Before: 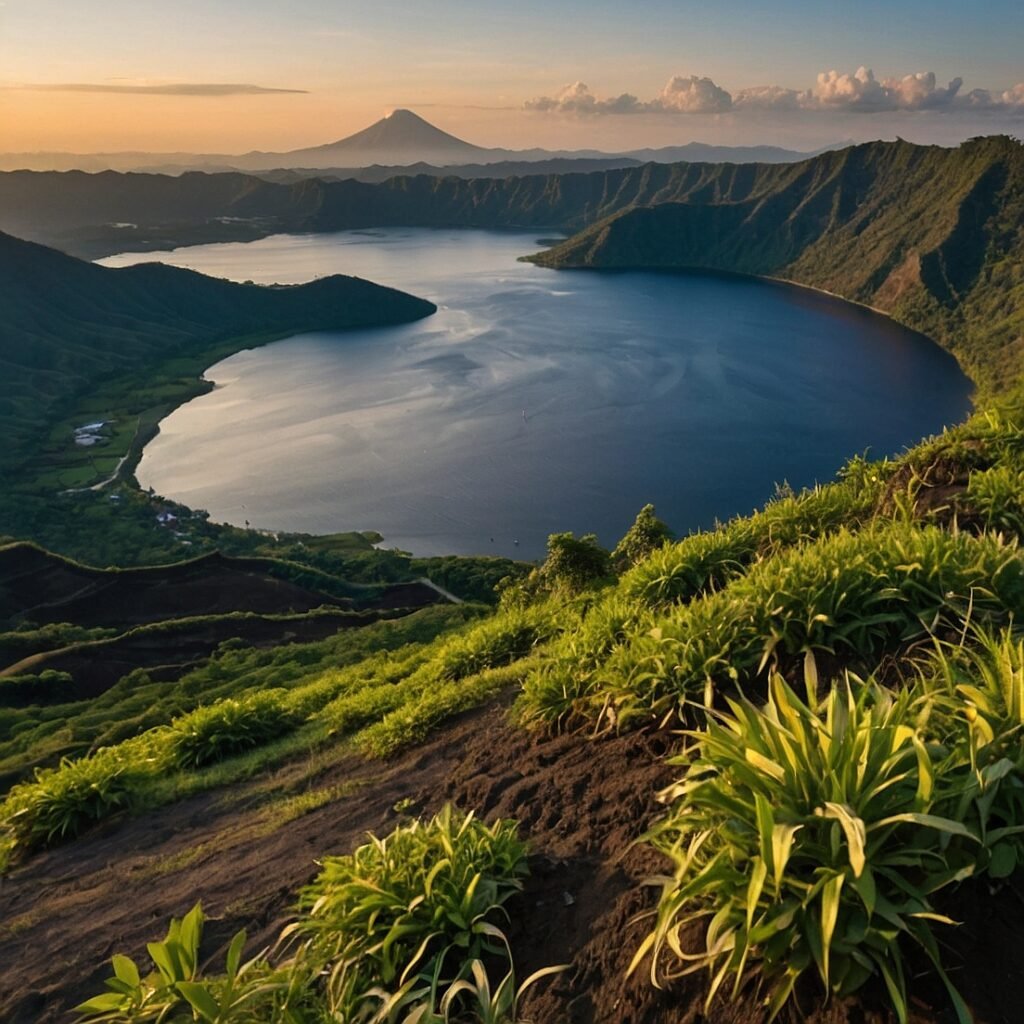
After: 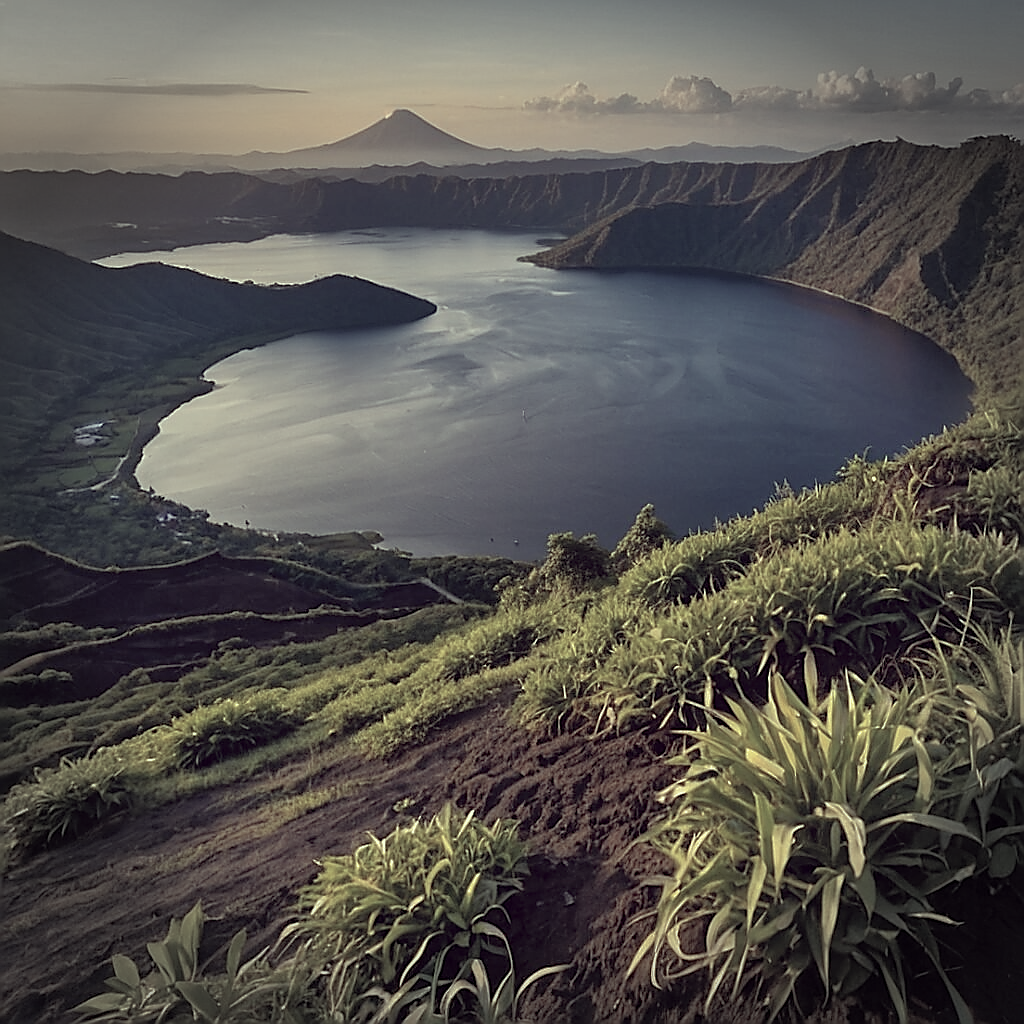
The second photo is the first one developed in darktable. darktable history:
sharpen: radius 1.4, amount 1.25, threshold 0.7
color correction: highlights a* -20.17, highlights b* 20.27, shadows a* 20.03, shadows b* -20.46, saturation 0.43
shadows and highlights: on, module defaults
vignetting: fall-off radius 31.48%, brightness -0.472
